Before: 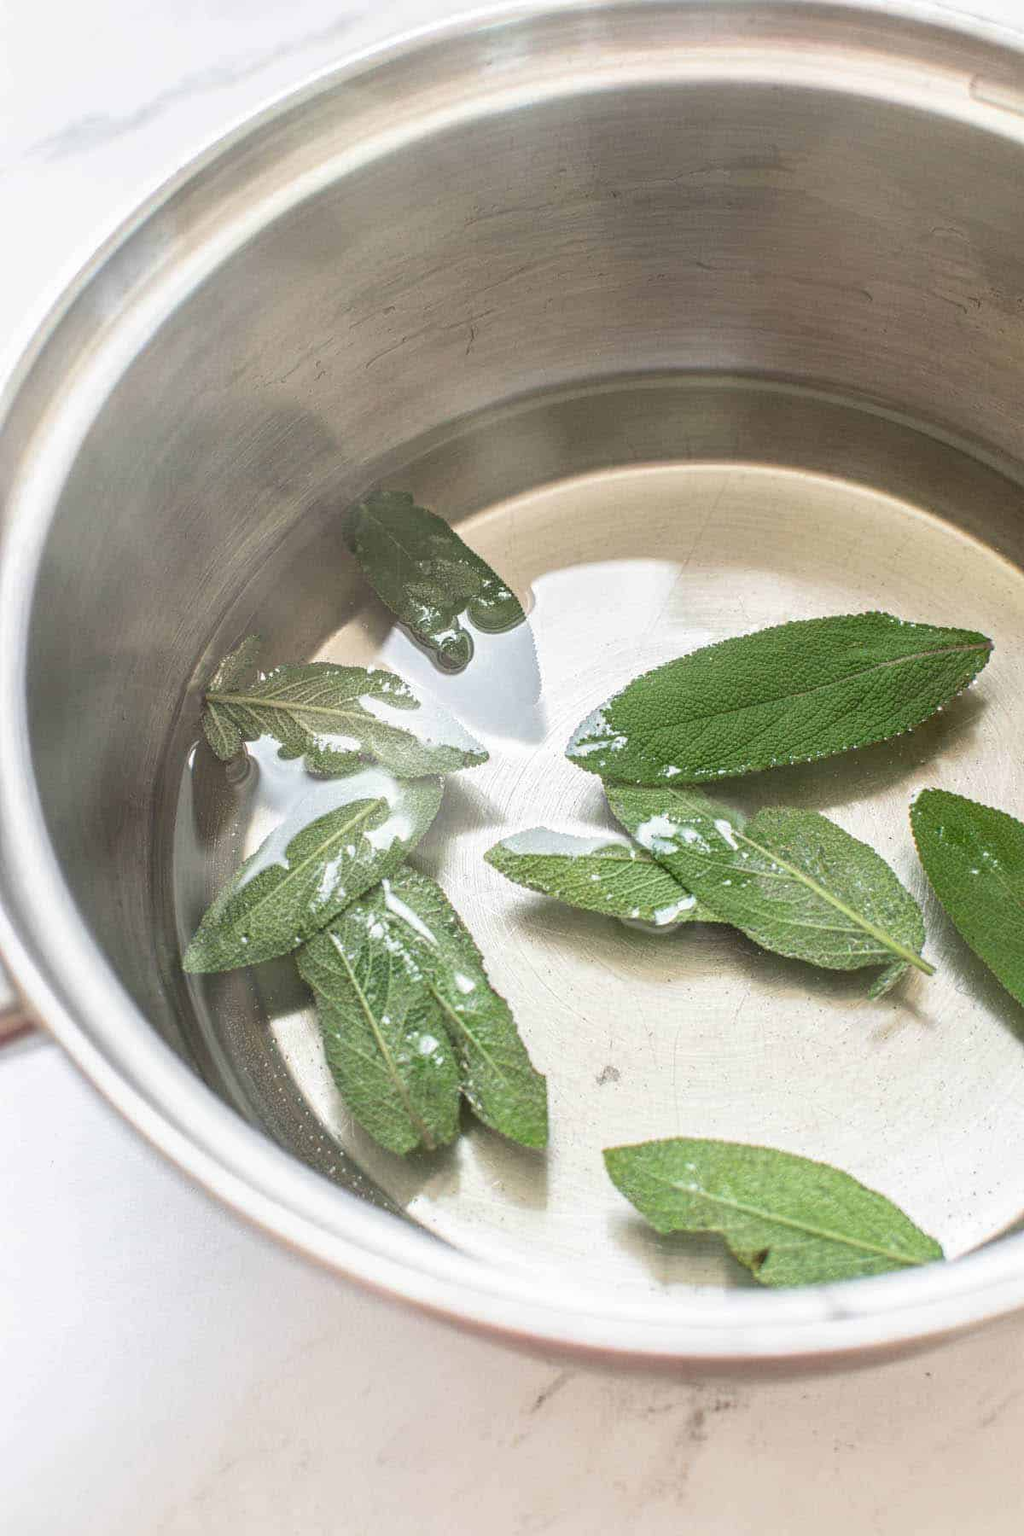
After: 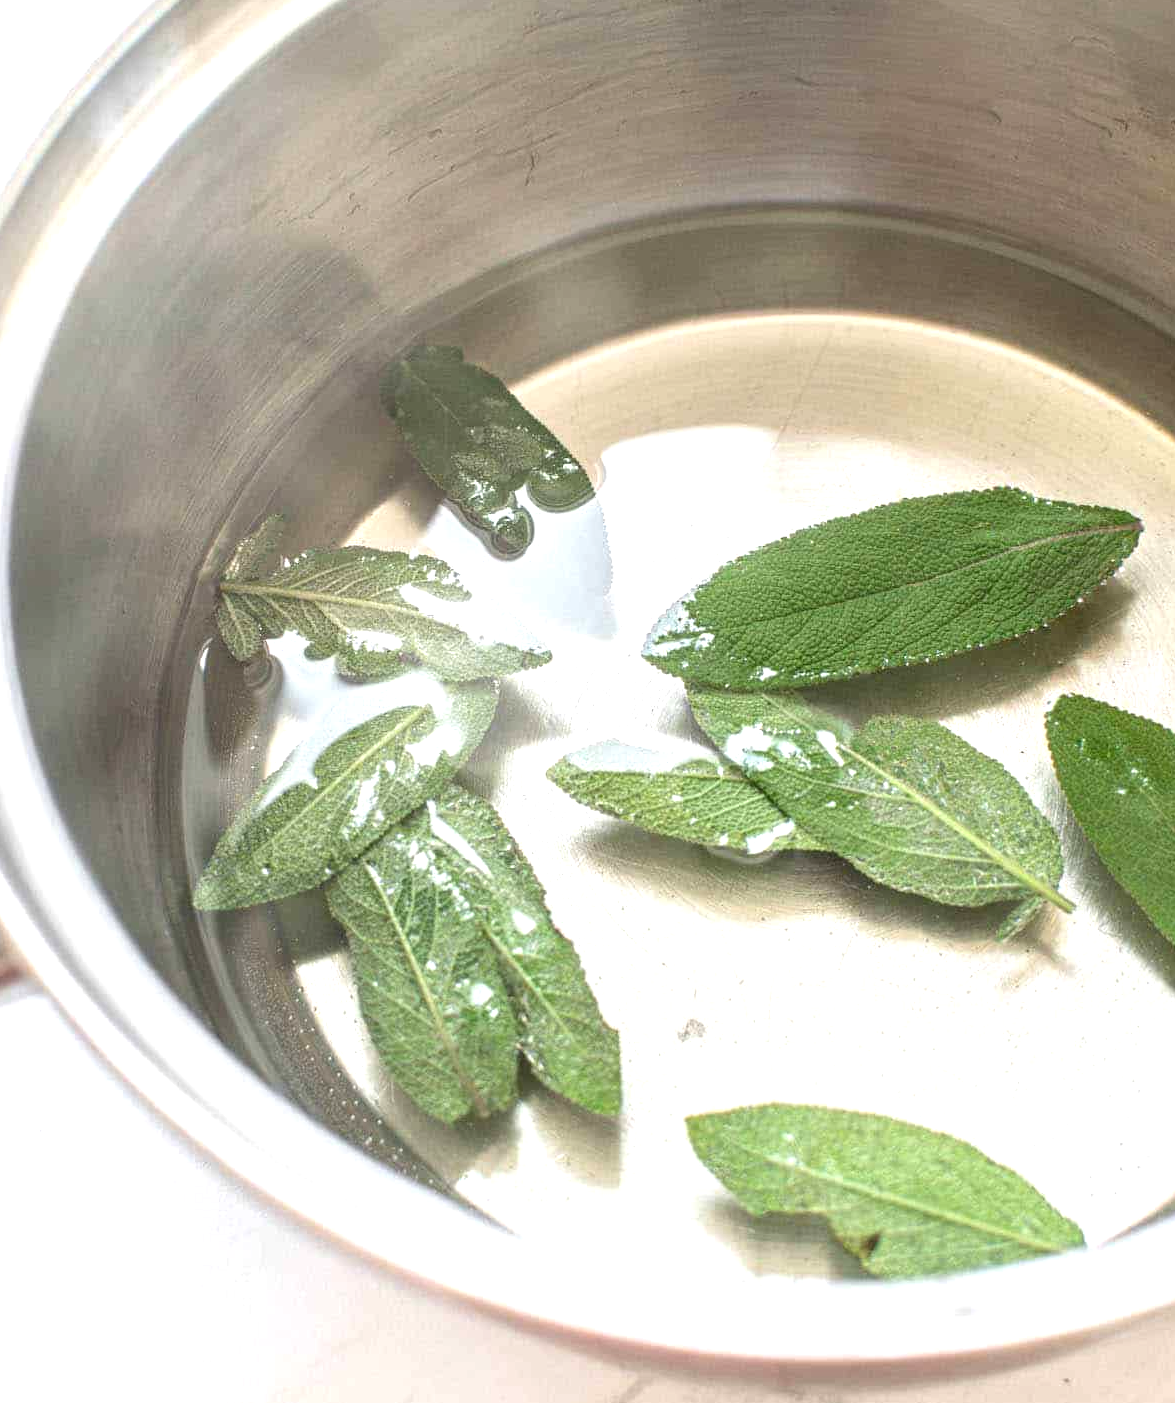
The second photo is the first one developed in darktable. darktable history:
exposure: exposure 0.515 EV, compensate highlight preservation false
crop and rotate: left 1.814%, top 12.818%, right 0.25%, bottom 9.225%
